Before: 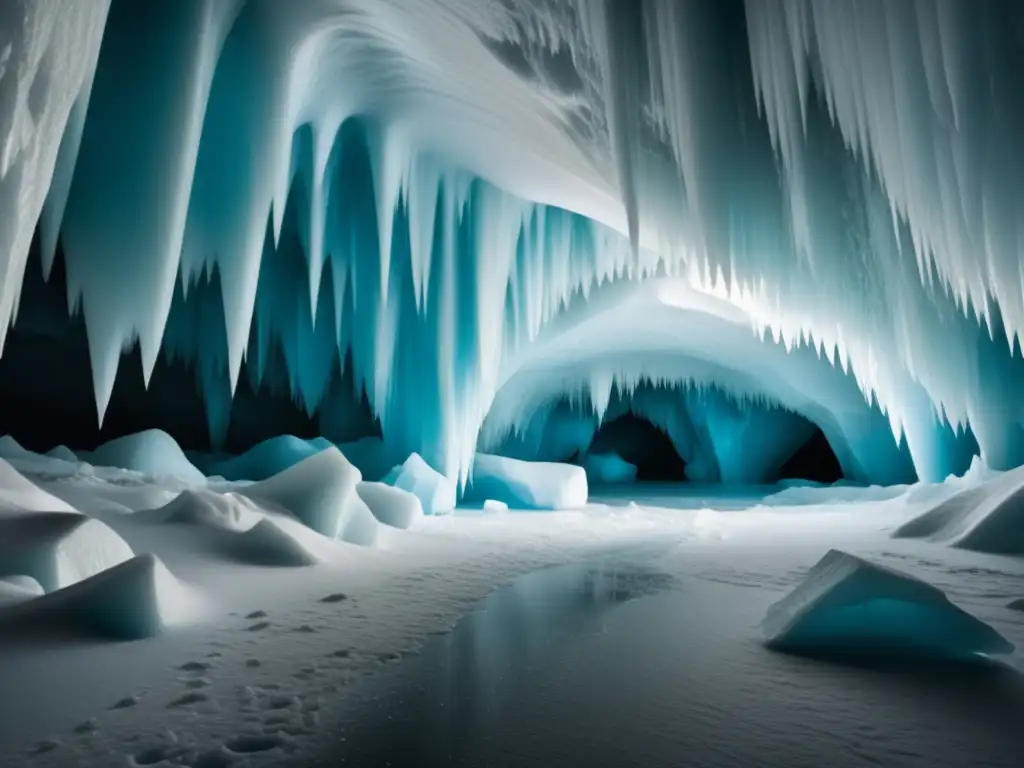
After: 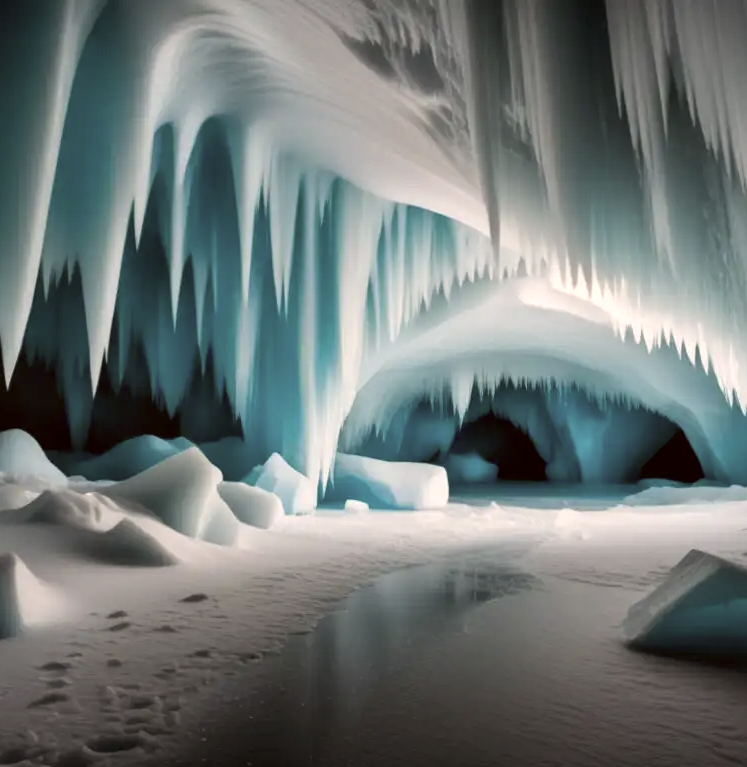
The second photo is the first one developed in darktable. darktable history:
color correction: highlights a* 6.08, highlights b* 7.88, shadows a* 5.57, shadows b* 6.9, saturation 0.883
crop: left 13.63%, top 0%, right 13.371%
local contrast: highlights 100%, shadows 99%, detail 119%, midtone range 0.2
